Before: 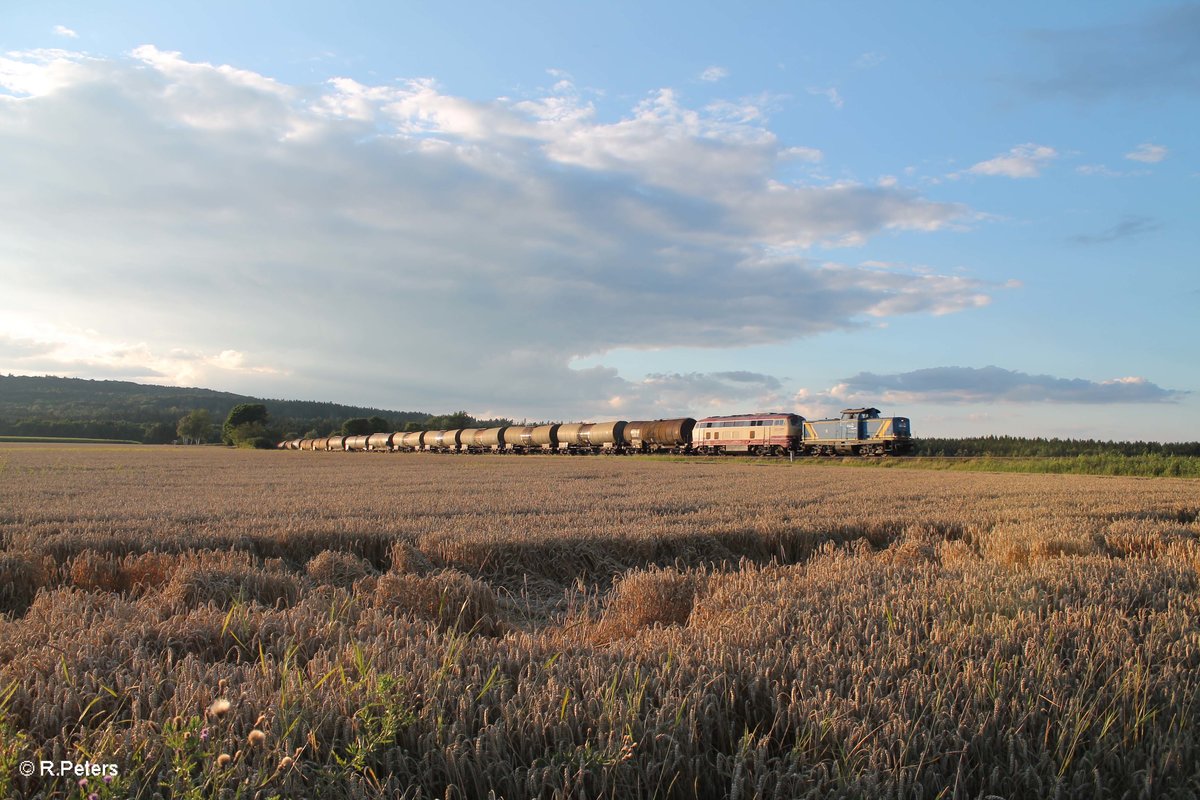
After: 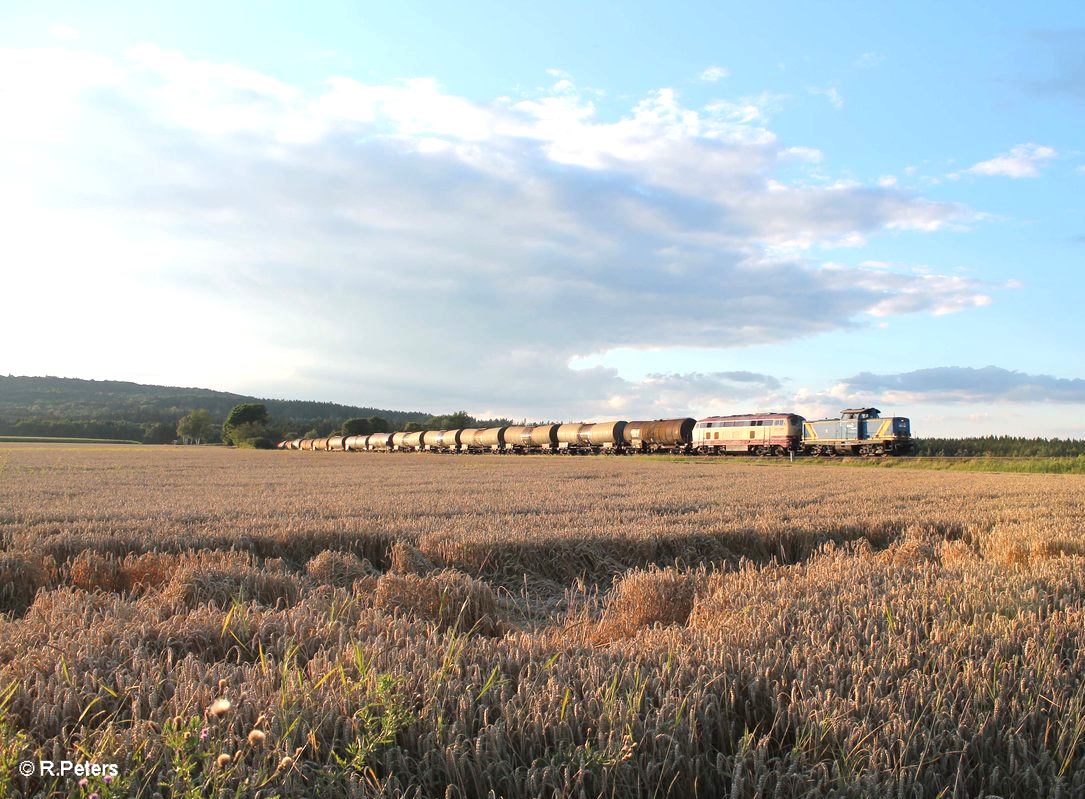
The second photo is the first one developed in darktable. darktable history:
crop: right 9.509%, bottom 0.031%
exposure: exposure 0.636 EV, compensate highlight preservation false
